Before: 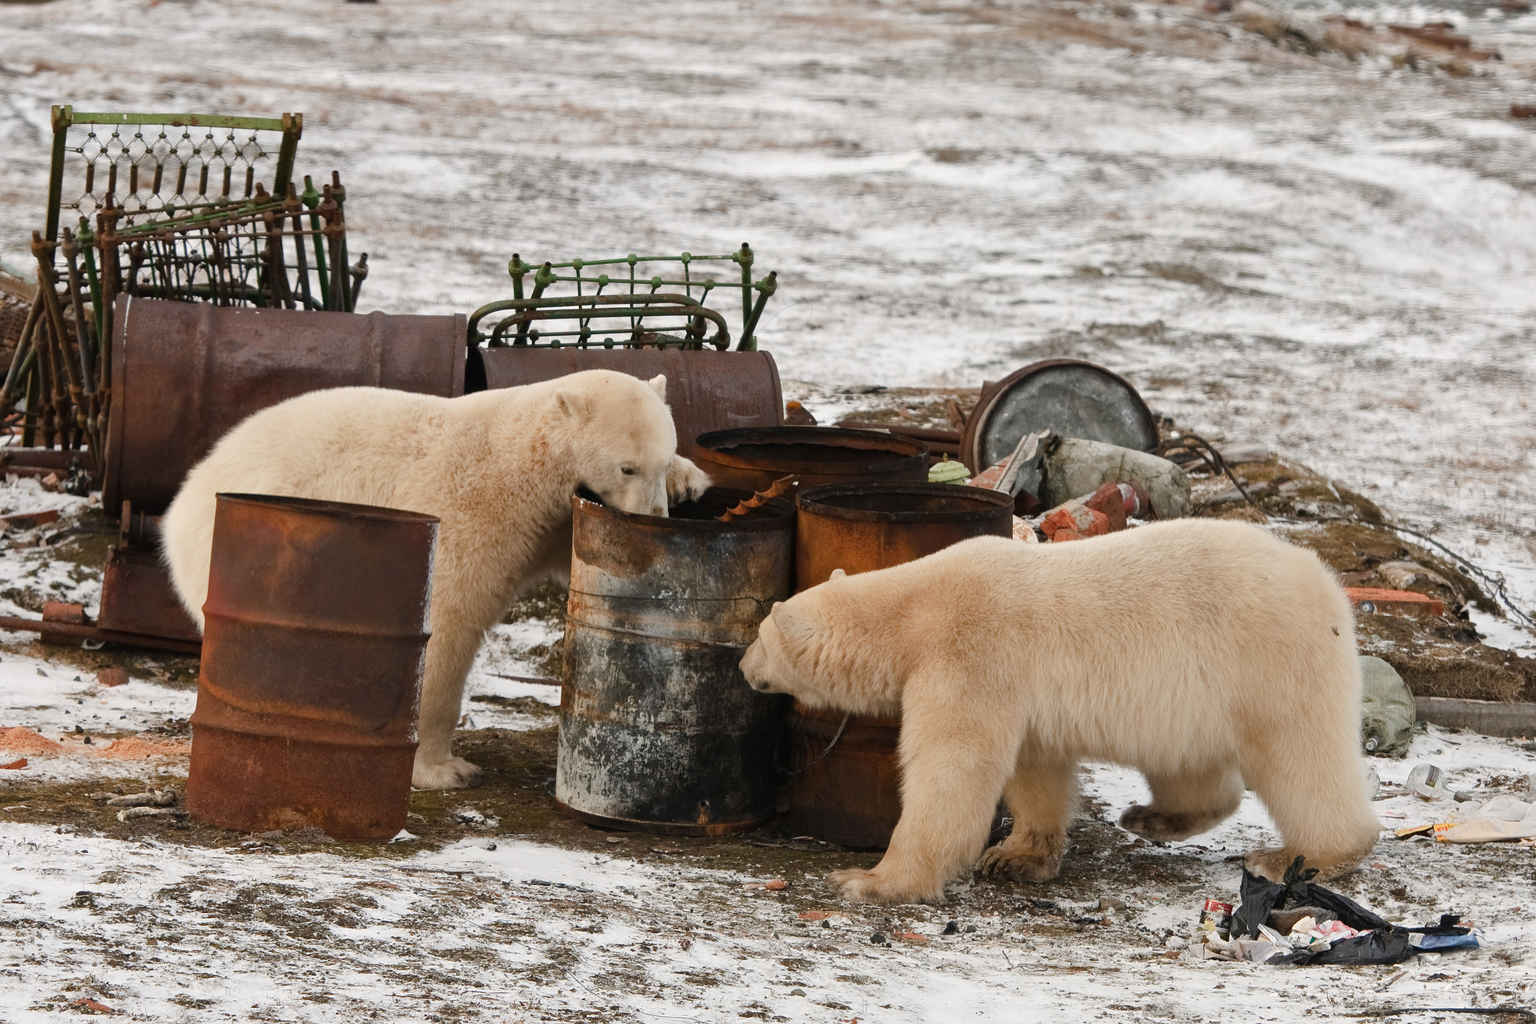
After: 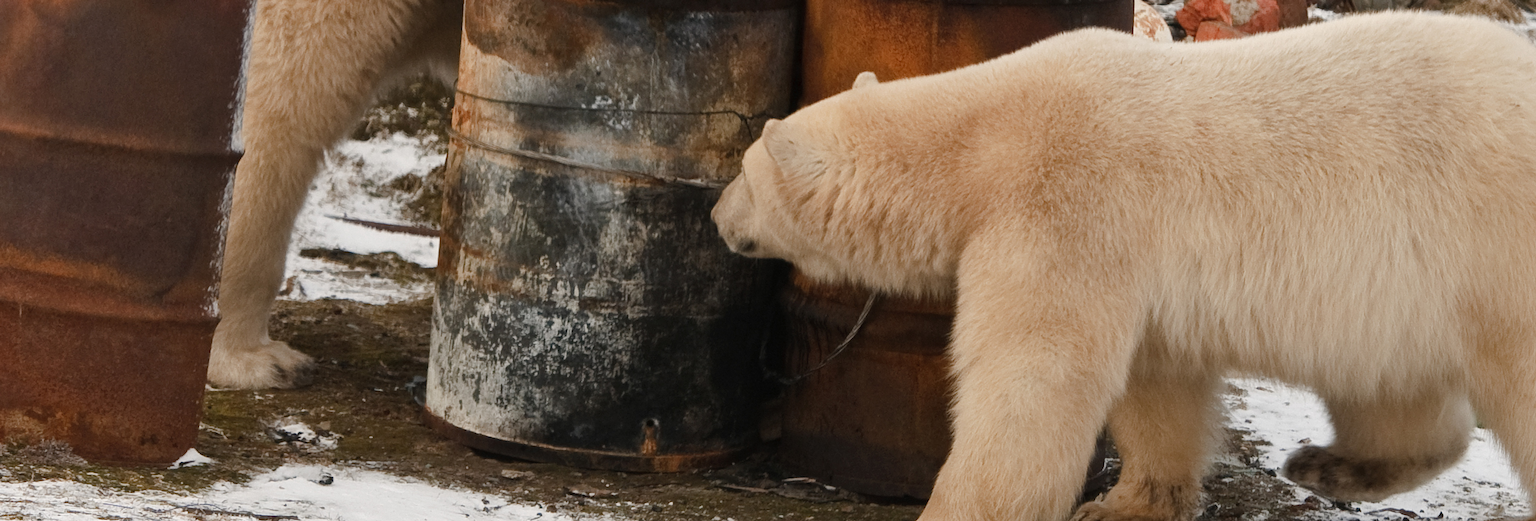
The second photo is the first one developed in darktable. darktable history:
crop: left 18.091%, top 51.13%, right 17.525%, bottom 16.85%
rotate and perspective: rotation 1.72°, automatic cropping off
